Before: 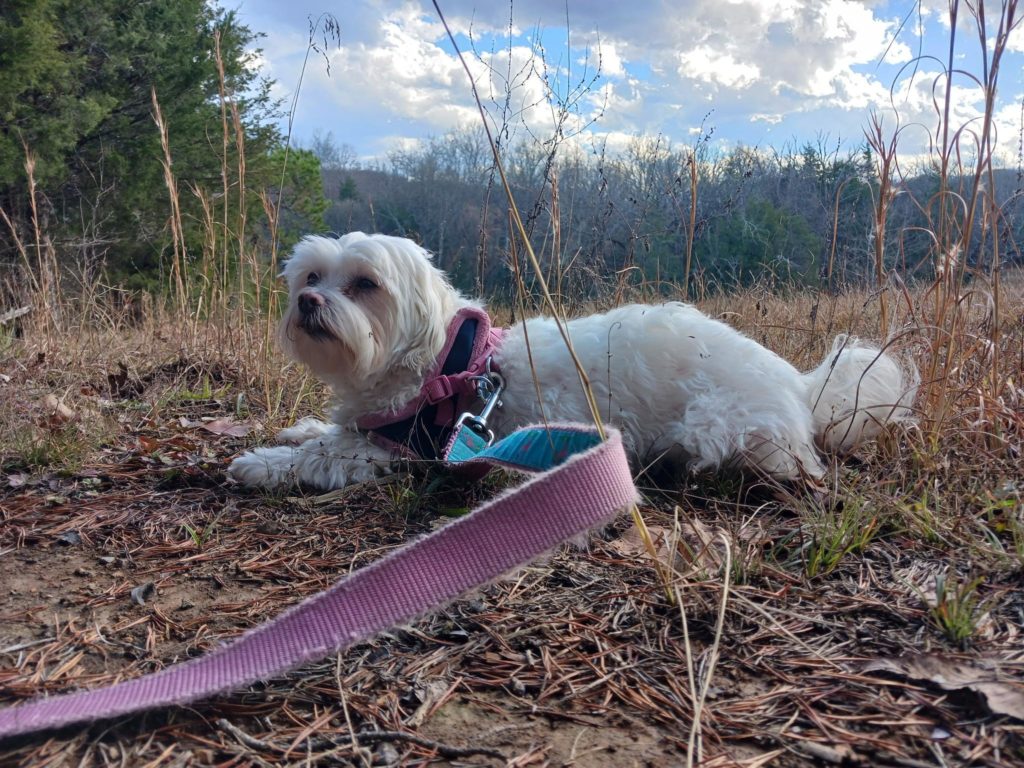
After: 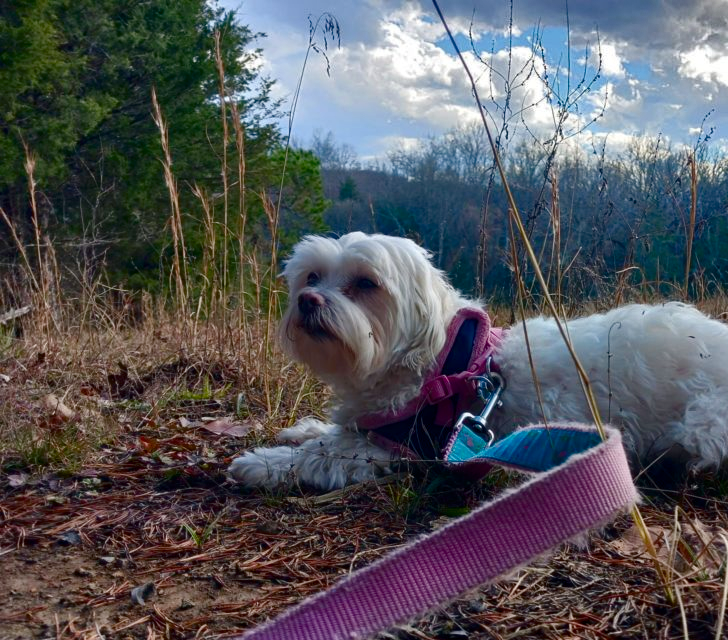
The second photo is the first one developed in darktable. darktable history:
contrast brightness saturation: contrast 0.069, brightness -0.143, saturation 0.106
shadows and highlights: shadows 17.73, highlights -85.15, soften with gaussian
color balance rgb: shadows lift › luminance -5.283%, shadows lift › chroma 1.129%, shadows lift › hue 218.65°, perceptual saturation grading › global saturation 20%, perceptual saturation grading › highlights -50.366%, perceptual saturation grading › shadows 30.73%, global vibrance 20%
crop: right 28.892%, bottom 16.592%
